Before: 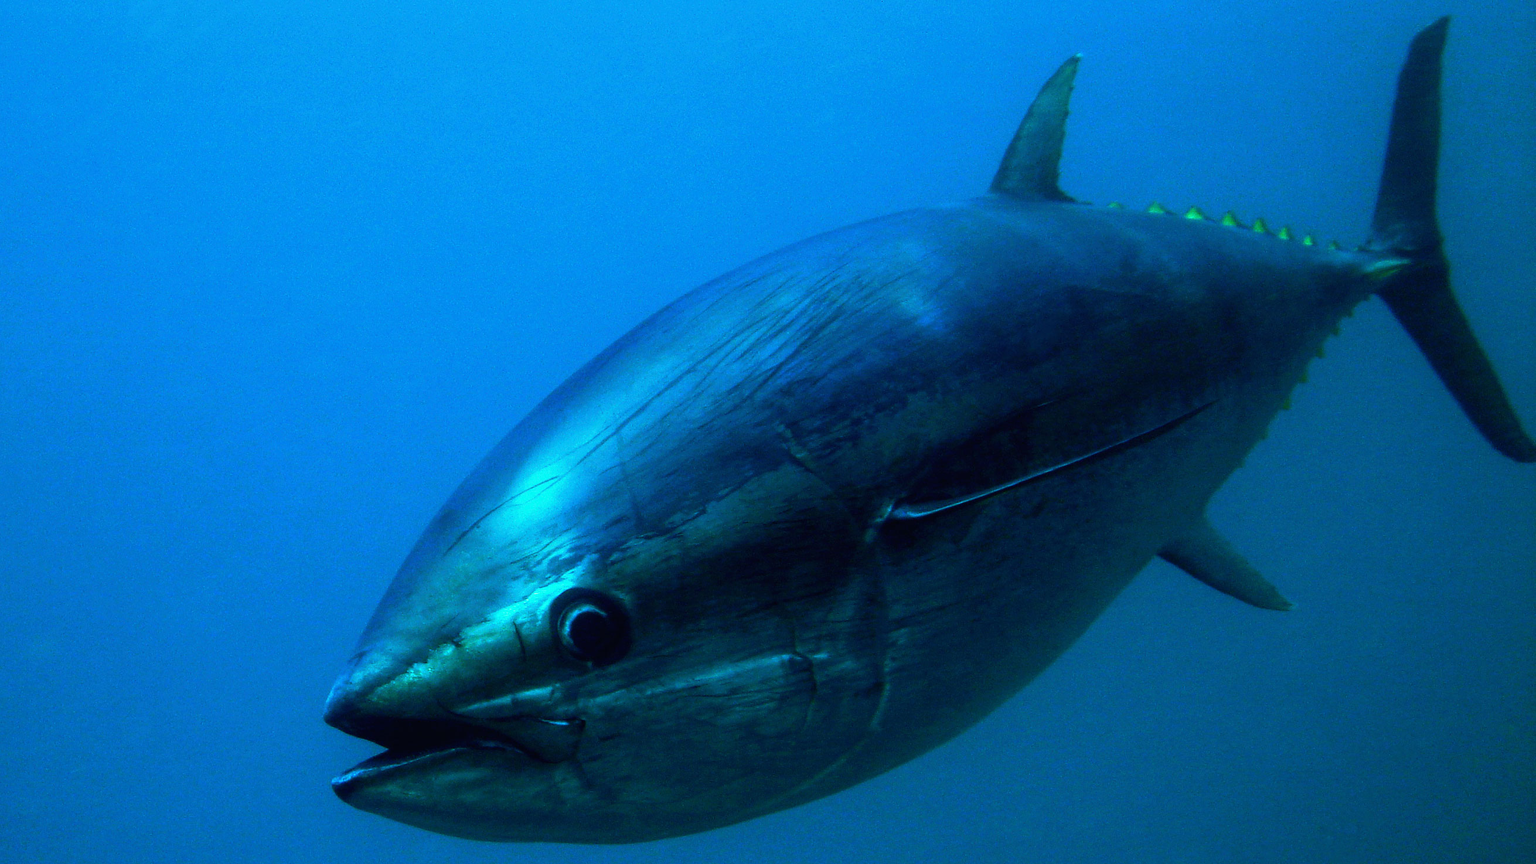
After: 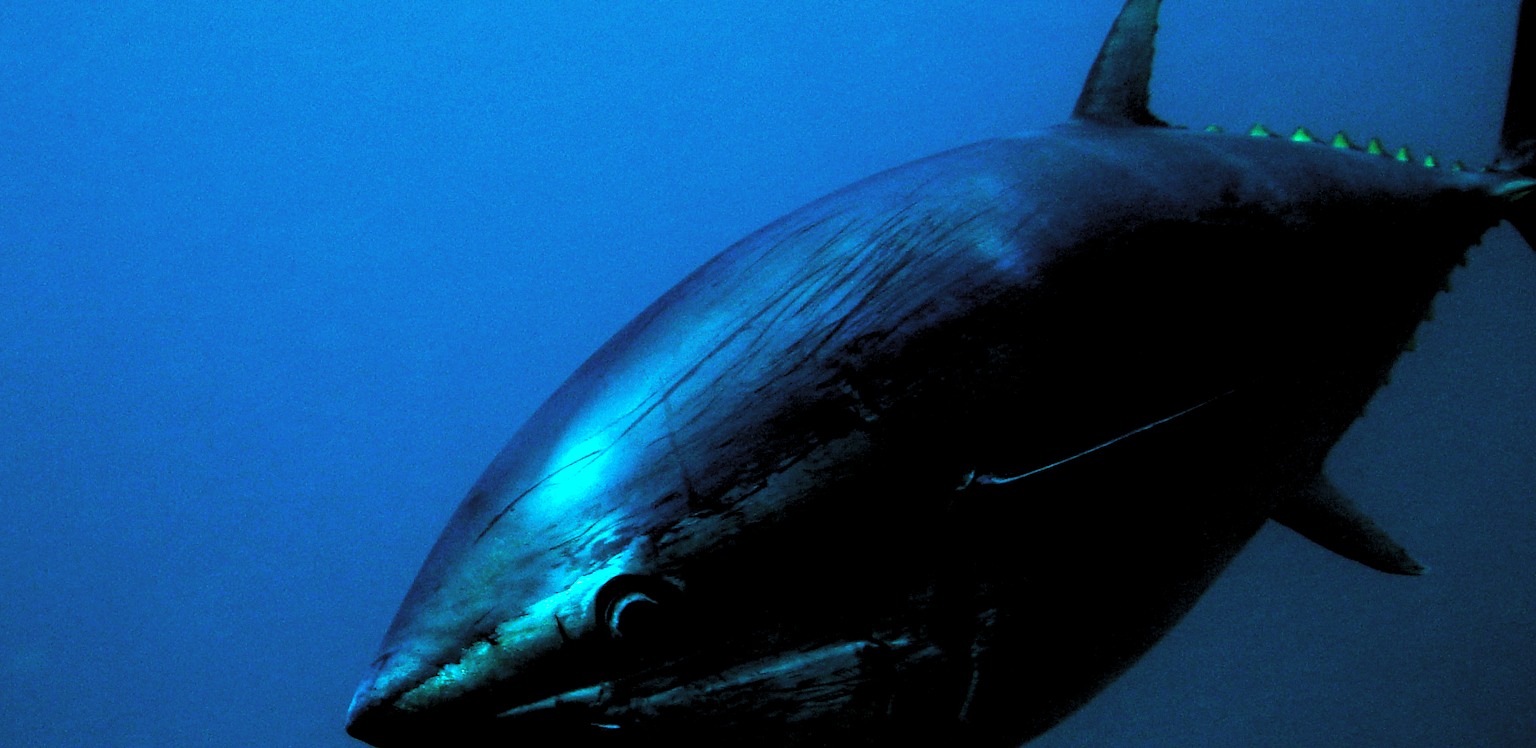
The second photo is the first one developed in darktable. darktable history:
levels: levels [0.182, 0.542, 0.902]
crop and rotate: left 2.425%, top 11.305%, right 9.6%, bottom 15.08%
rotate and perspective: rotation -1.77°, lens shift (horizontal) 0.004, automatic cropping off
haze removal: compatibility mode true, adaptive false
